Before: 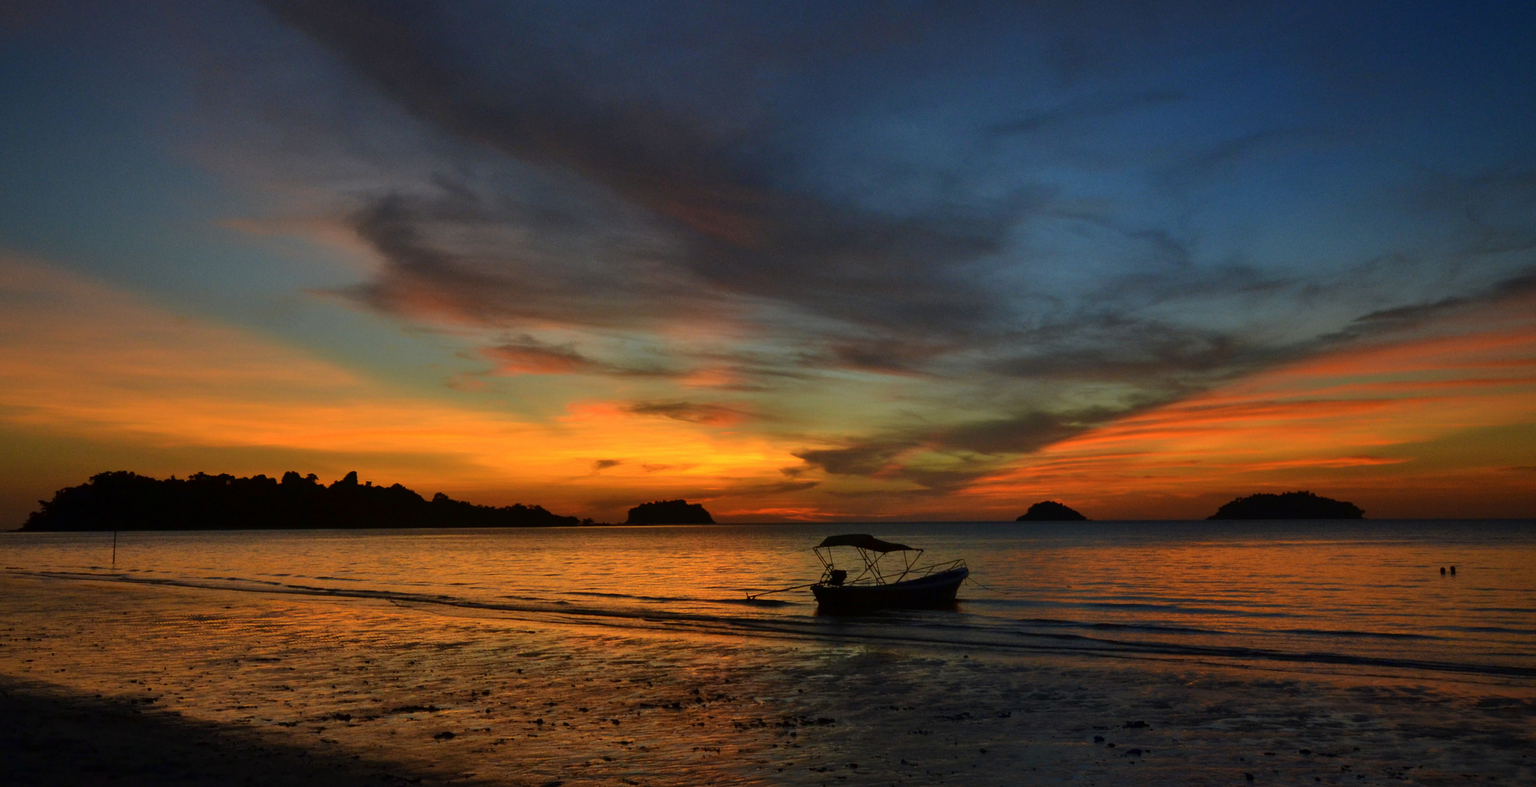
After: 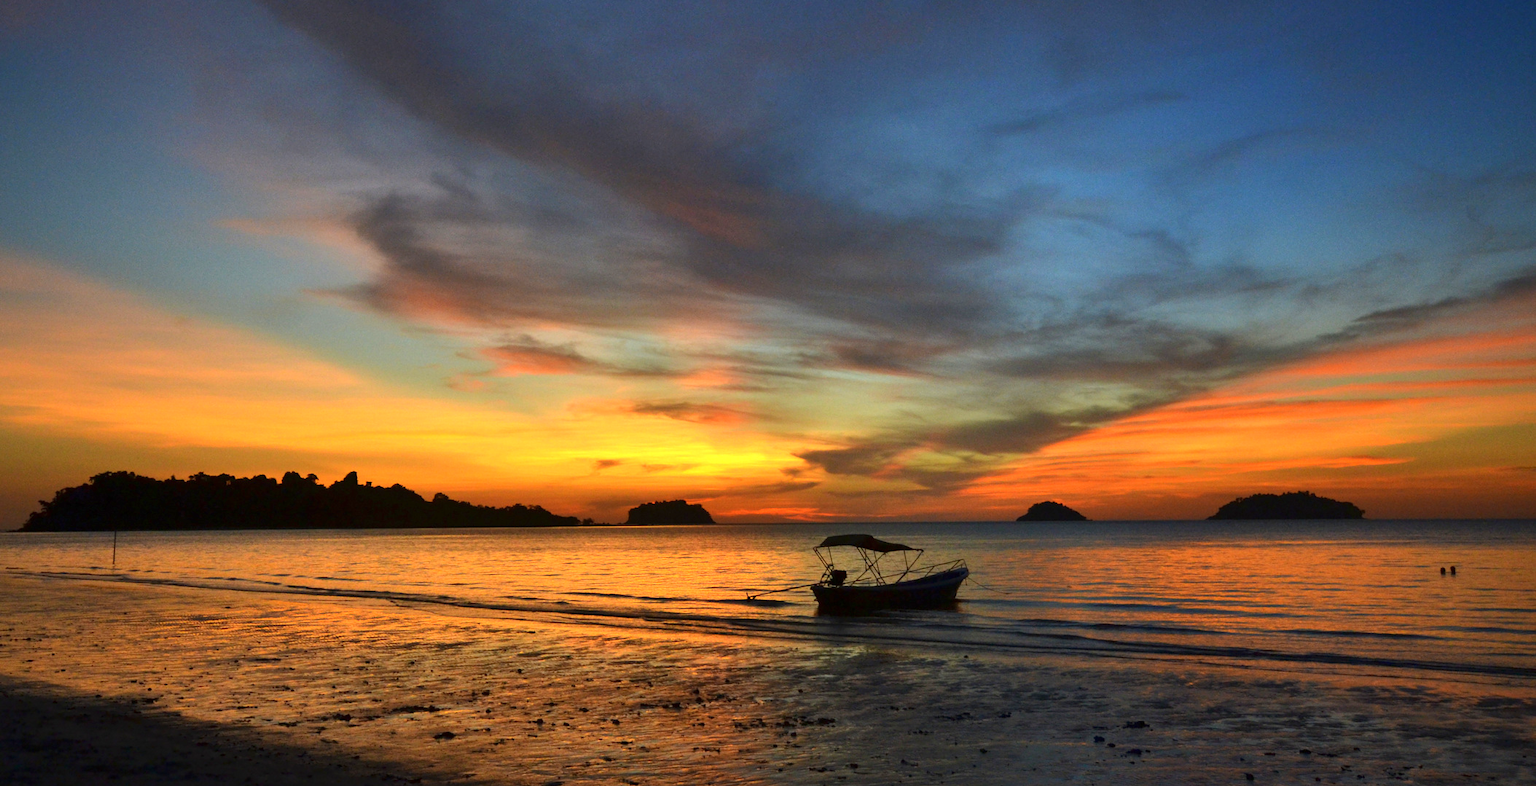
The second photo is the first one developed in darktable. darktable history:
exposure: exposure 1.091 EV, compensate highlight preservation false
